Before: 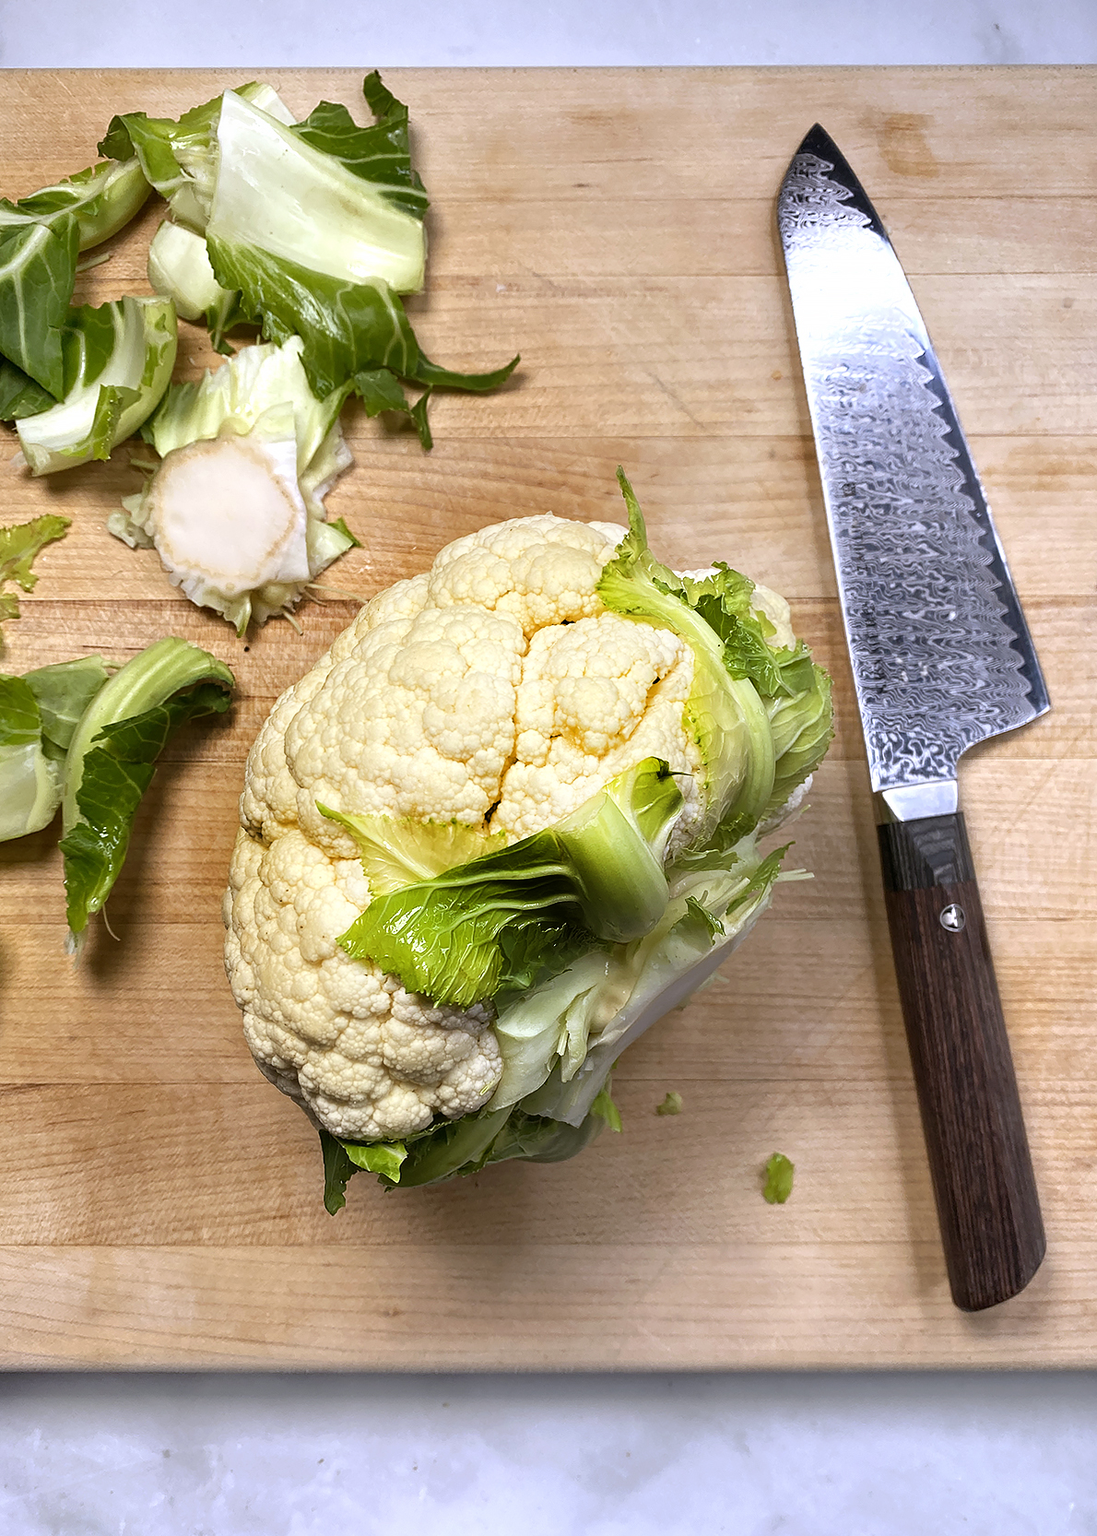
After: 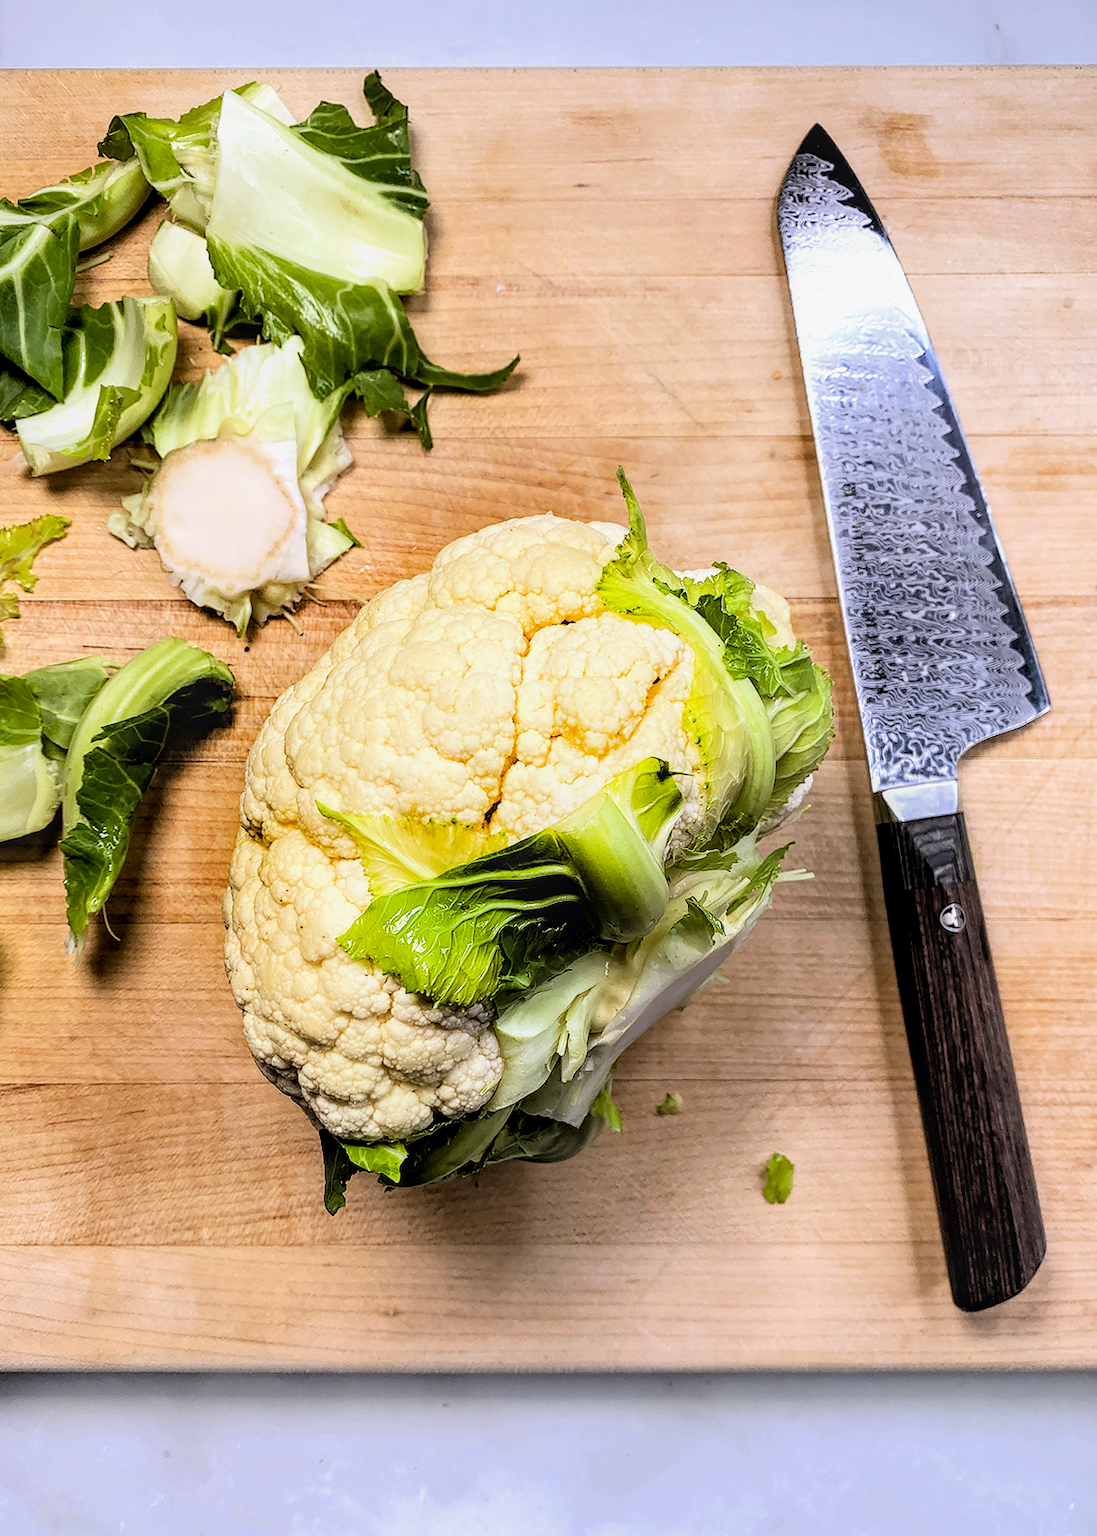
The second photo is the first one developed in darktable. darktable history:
filmic rgb: threshold 3 EV, hardness 4.17, latitude 50%, contrast 1.1, preserve chrominance max RGB, color science v6 (2022), contrast in shadows safe, contrast in highlights safe, enable highlight reconstruction true
local contrast: on, module defaults
tone equalizer: -8 EV -0.417 EV, -7 EV -0.389 EV, -6 EV -0.333 EV, -5 EV -0.222 EV, -3 EV 0.222 EV, -2 EV 0.333 EV, -1 EV 0.389 EV, +0 EV 0.417 EV, edges refinement/feathering 500, mask exposure compensation -1.57 EV, preserve details no
rgb levels: levels [[0.01, 0.419, 0.839], [0, 0.5, 1], [0, 0.5, 1]]
